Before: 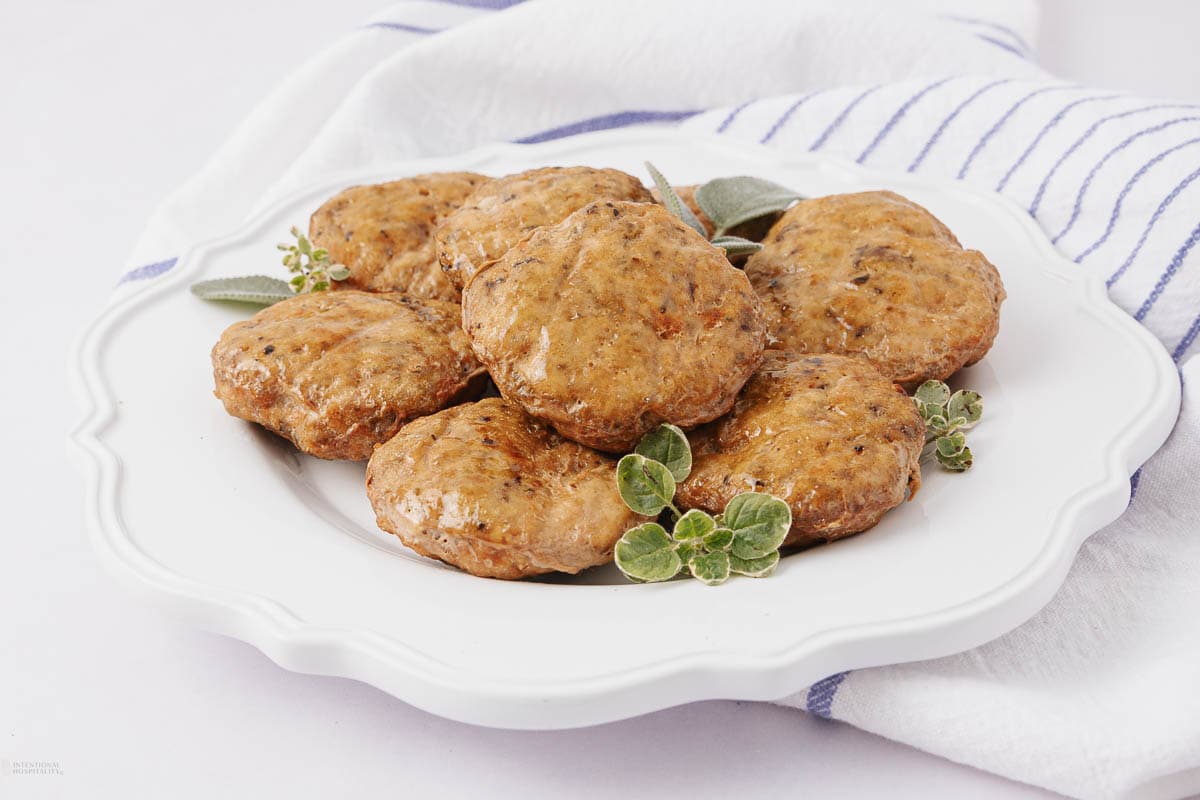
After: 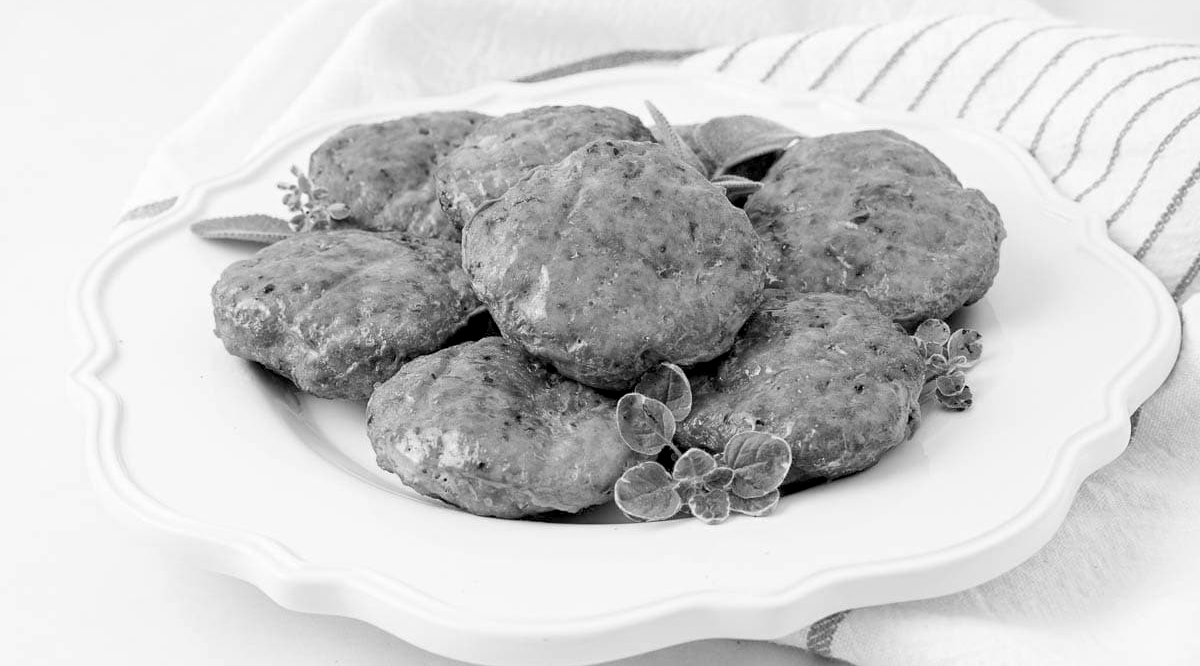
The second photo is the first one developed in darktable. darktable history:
rgb levels: levels [[0.01, 0.419, 0.839], [0, 0.5, 1], [0, 0.5, 1]]
crop: top 7.625%, bottom 8.027%
color calibration: output gray [0.23, 0.37, 0.4, 0], gray › normalize channels true, illuminant same as pipeline (D50), adaptation XYZ, x 0.346, y 0.359, gamut compression 0
